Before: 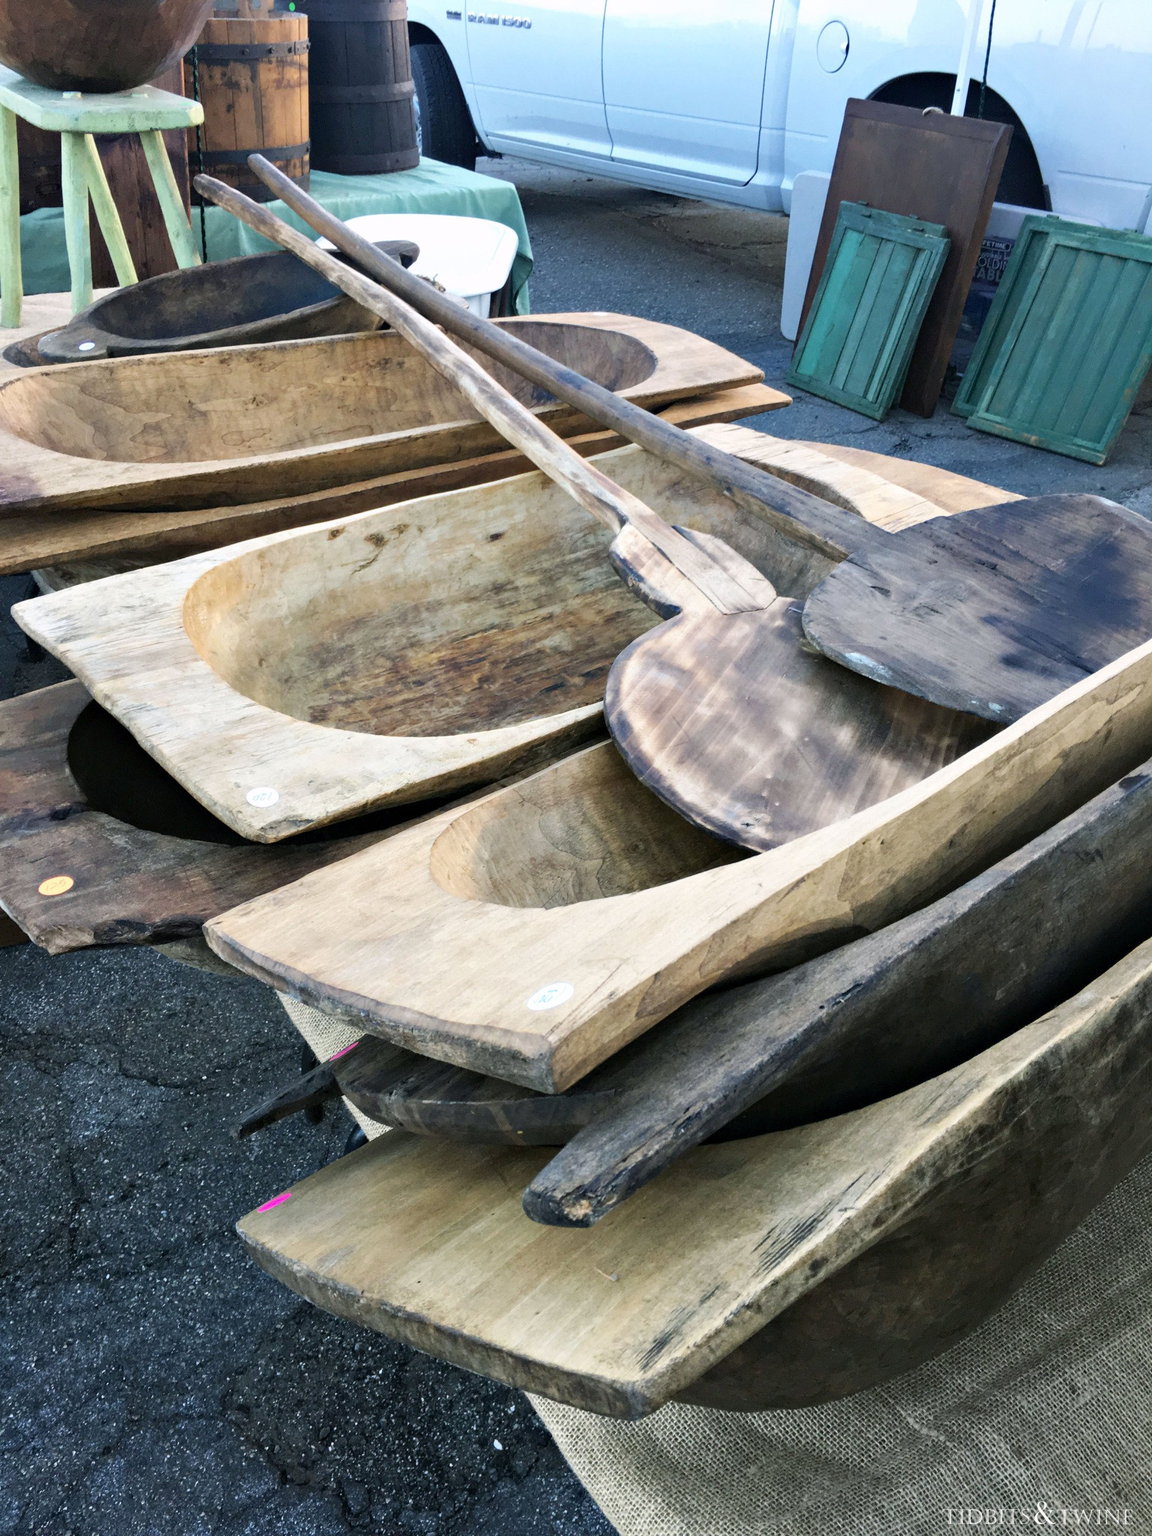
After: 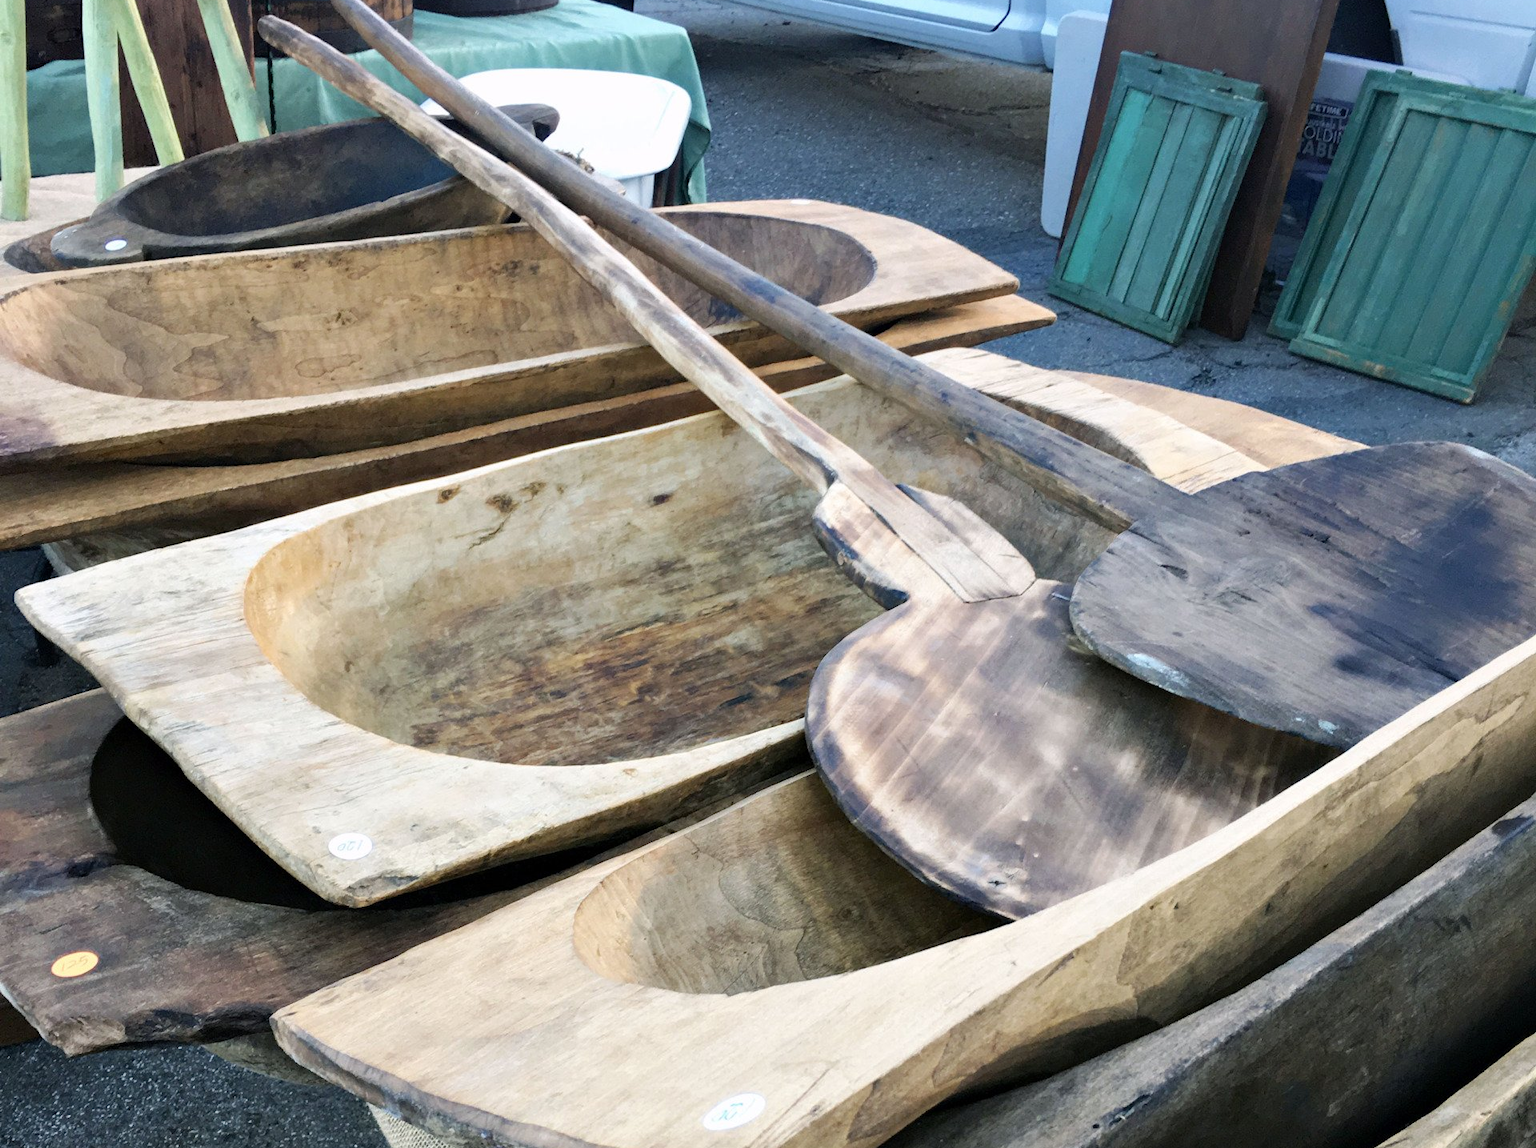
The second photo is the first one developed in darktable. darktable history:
crop and rotate: top 10.605%, bottom 33.274%
exposure: compensate highlight preservation false
